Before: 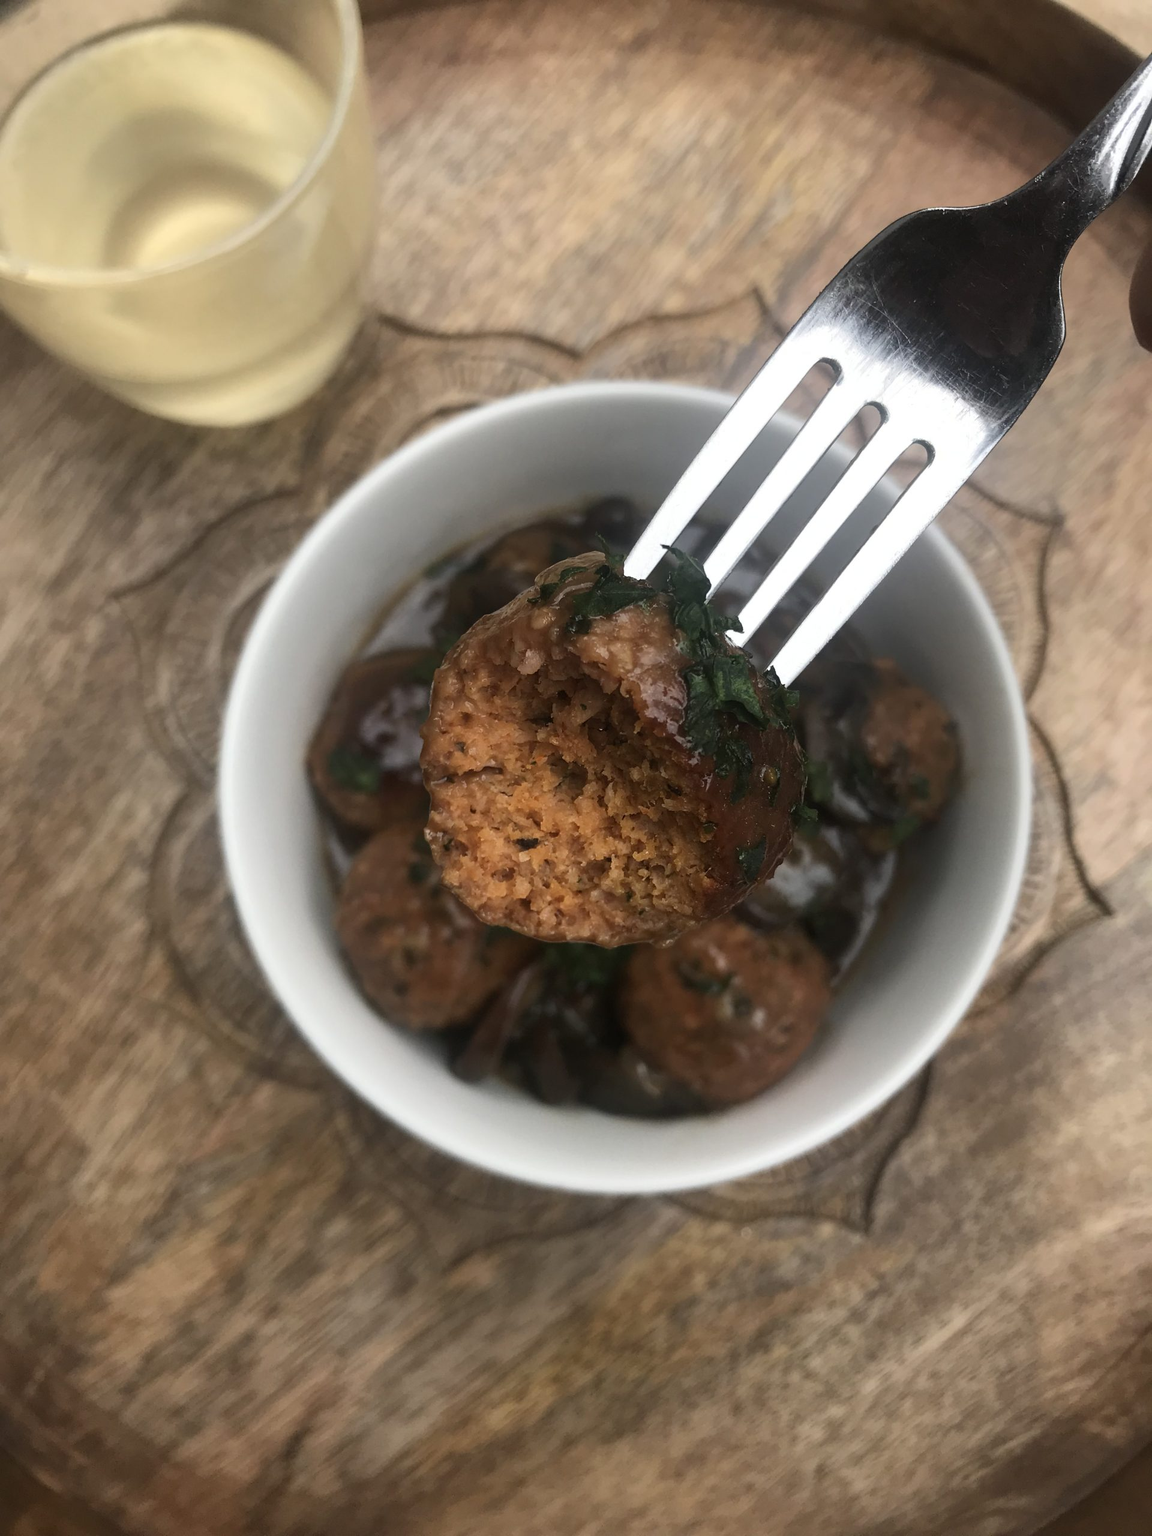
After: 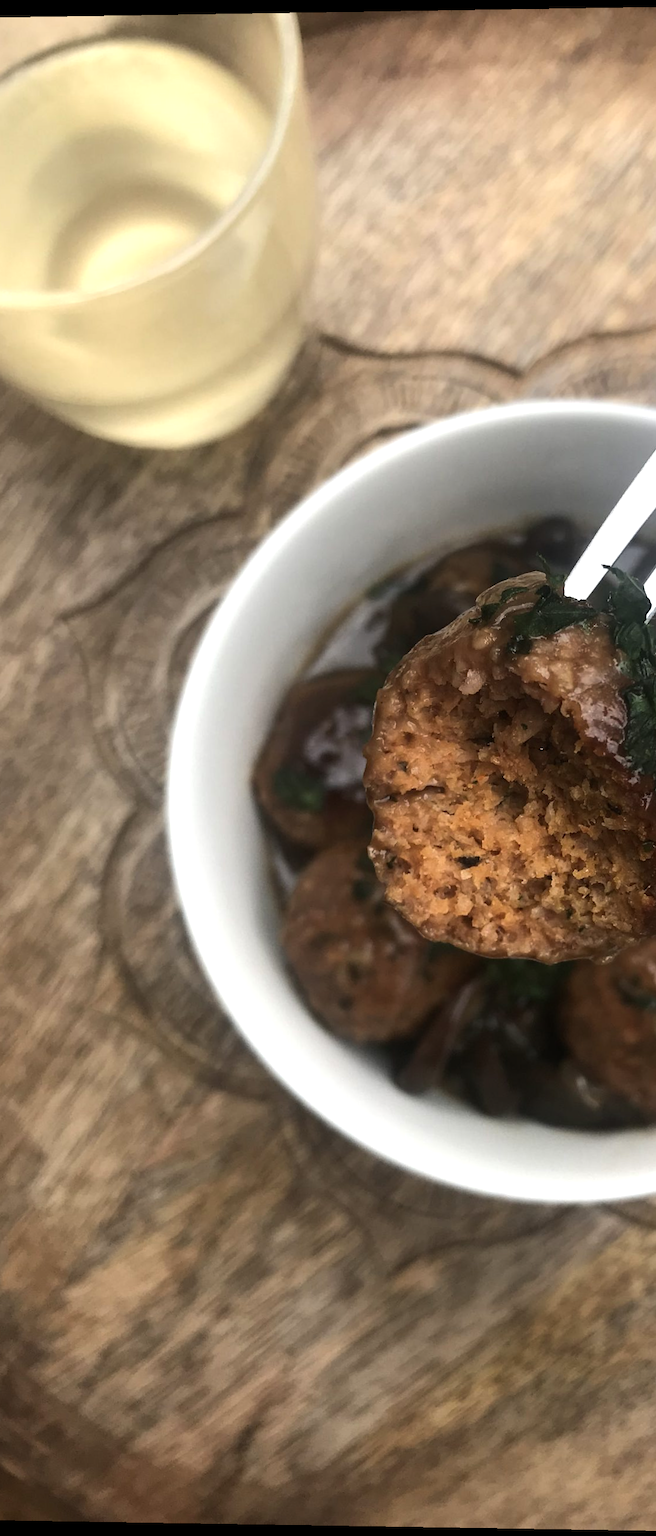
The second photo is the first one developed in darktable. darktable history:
exposure: exposure 0.161 EV, compensate highlight preservation false
tone equalizer: -8 EV -0.417 EV, -7 EV -0.389 EV, -6 EV -0.333 EV, -5 EV -0.222 EV, -3 EV 0.222 EV, -2 EV 0.333 EV, -1 EV 0.389 EV, +0 EV 0.417 EV, edges refinement/feathering 500, mask exposure compensation -1.57 EV, preserve details no
crop: left 5.114%, right 38.589%
rotate and perspective: lens shift (vertical) 0.048, lens shift (horizontal) -0.024, automatic cropping off
